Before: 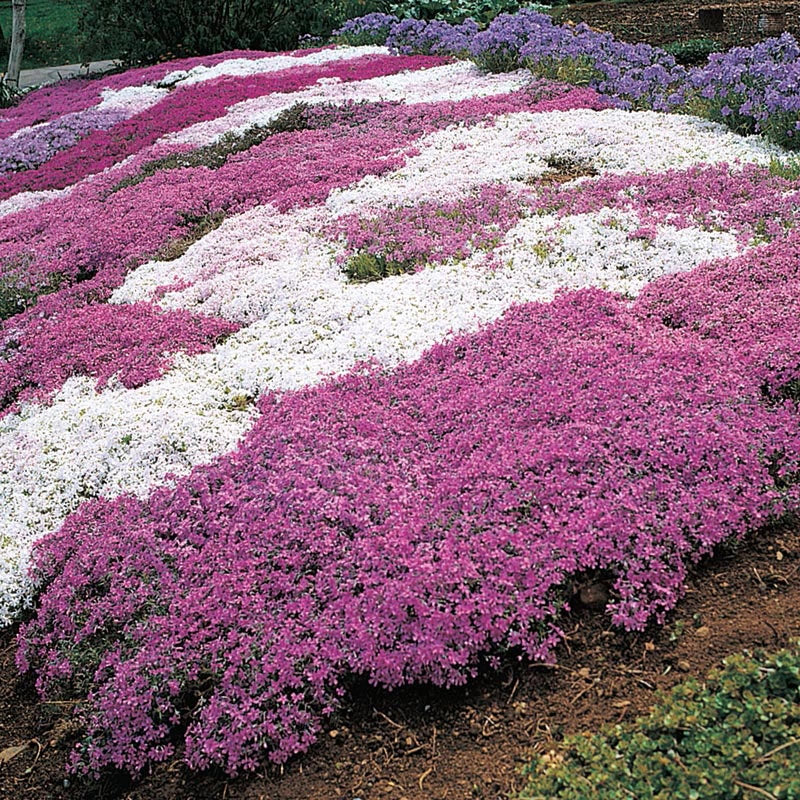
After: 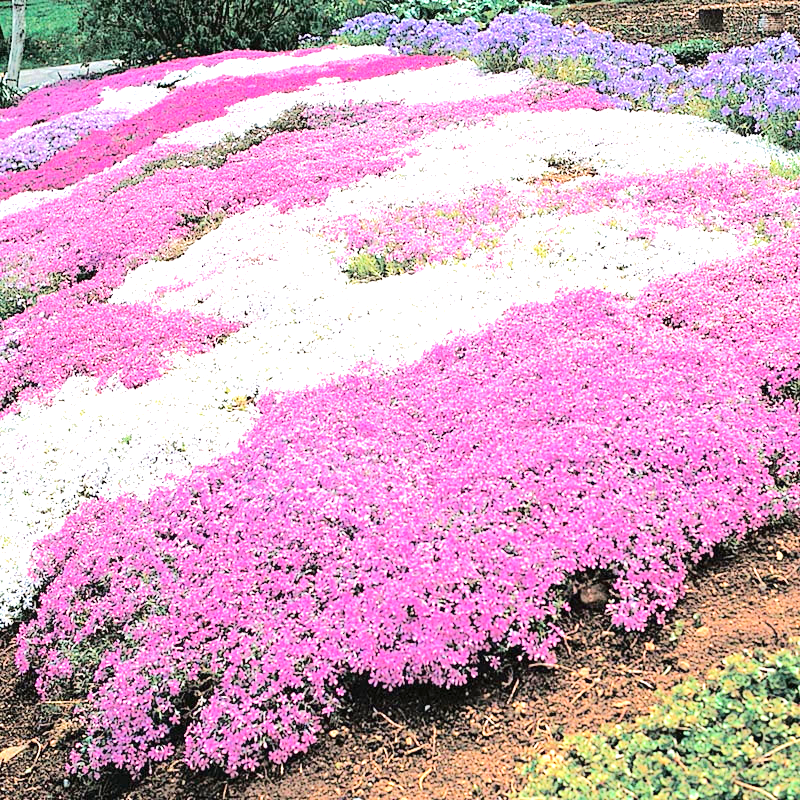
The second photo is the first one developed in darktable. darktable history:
exposure: black level correction 0, exposure 1.388 EV, compensate highlight preservation false
tone equalizer: -7 EV 0.157 EV, -6 EV 0.576 EV, -5 EV 1.11 EV, -4 EV 1.31 EV, -3 EV 1.17 EV, -2 EV 0.6 EV, -1 EV 0.146 EV, edges refinement/feathering 500, mask exposure compensation -1.57 EV, preserve details no
